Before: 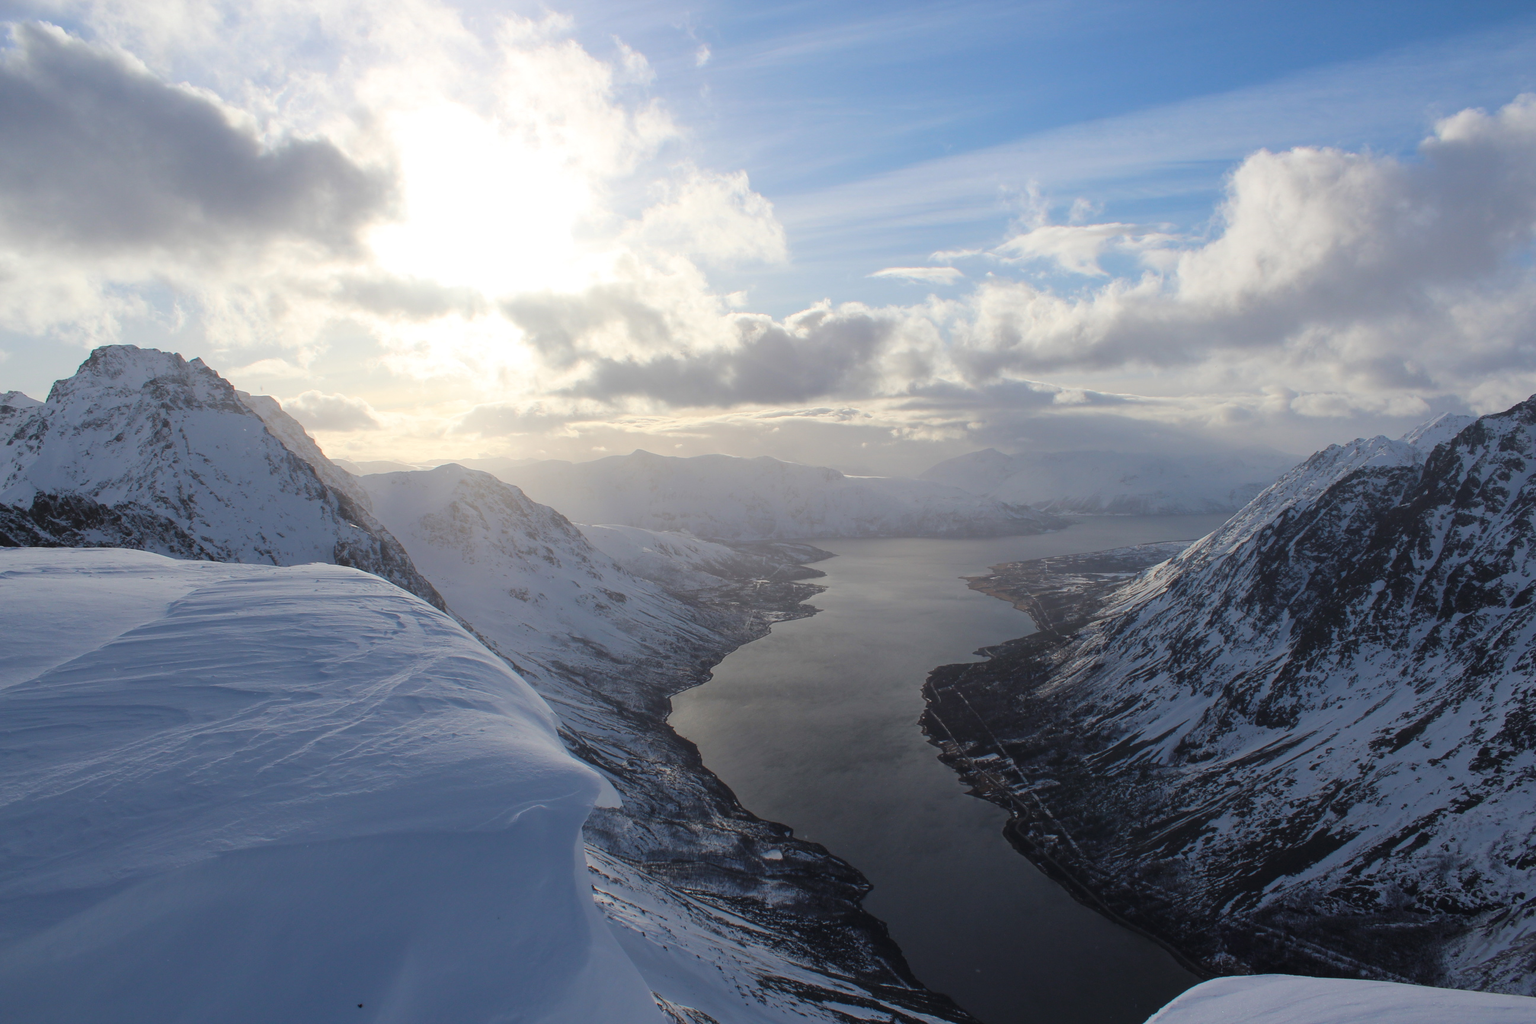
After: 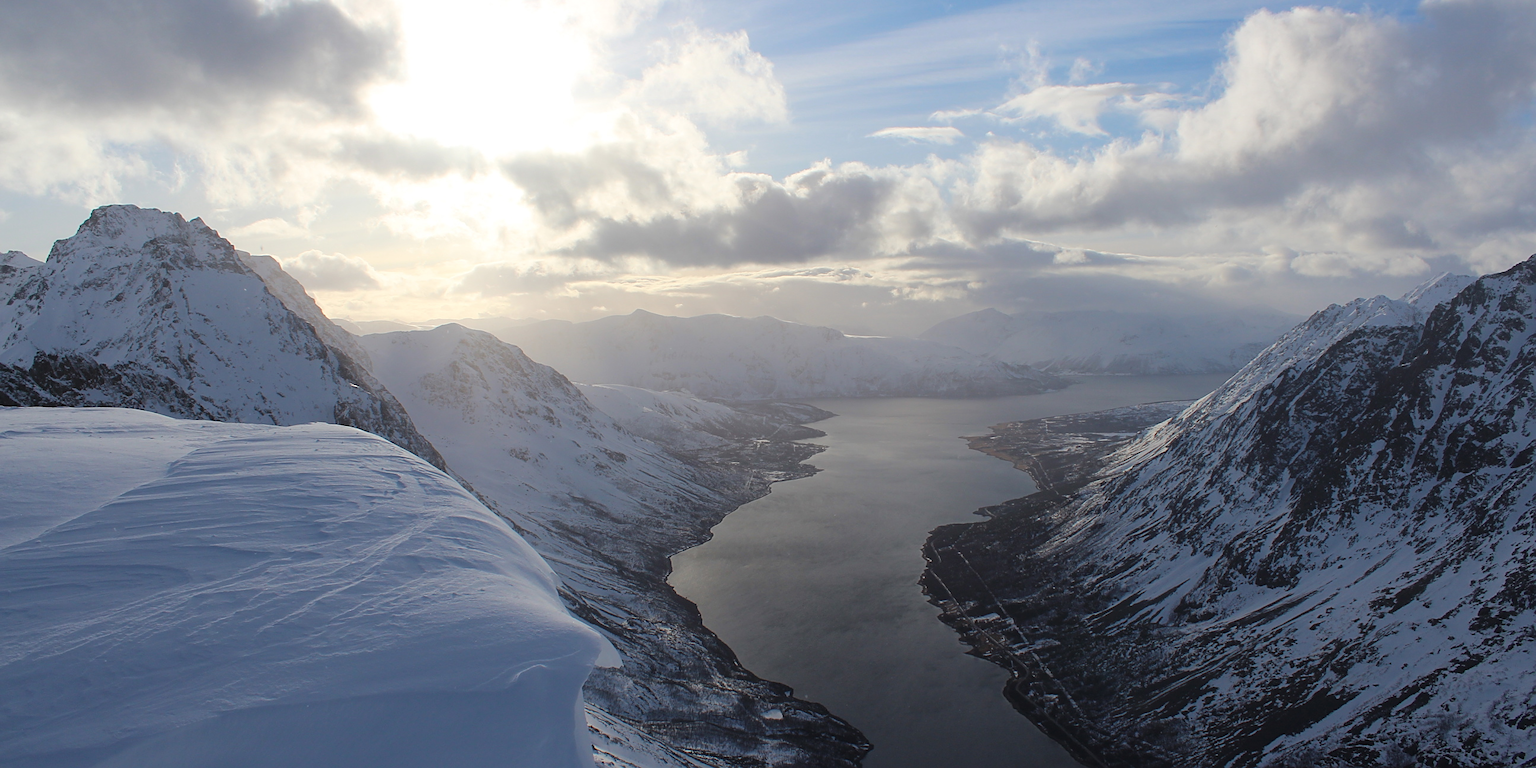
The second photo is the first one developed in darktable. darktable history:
crop: top 13.748%, bottom 11.195%
sharpen: on, module defaults
